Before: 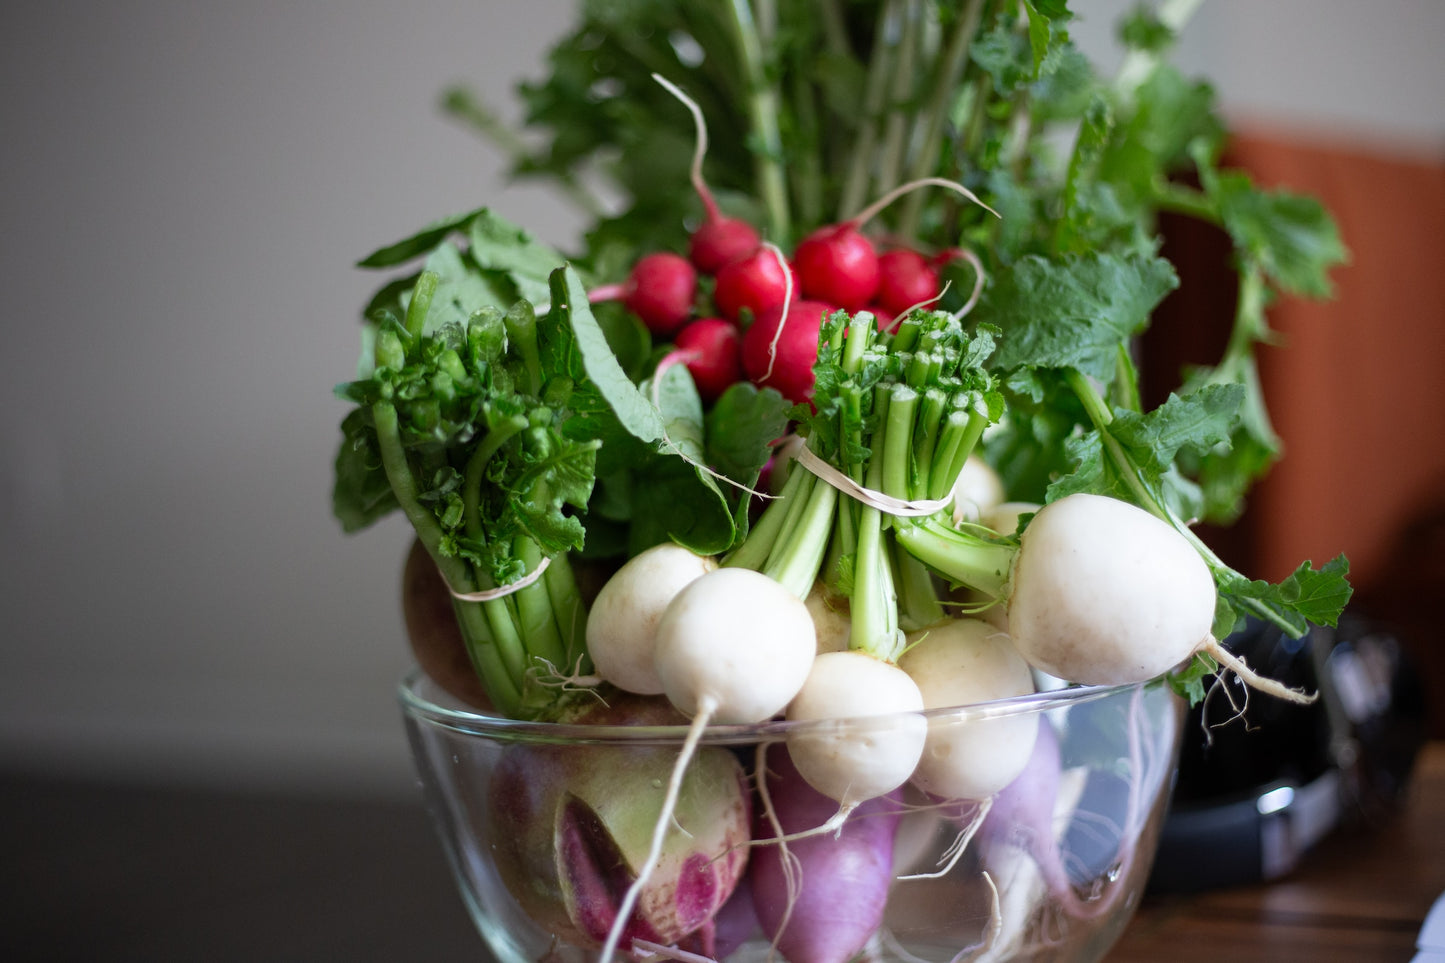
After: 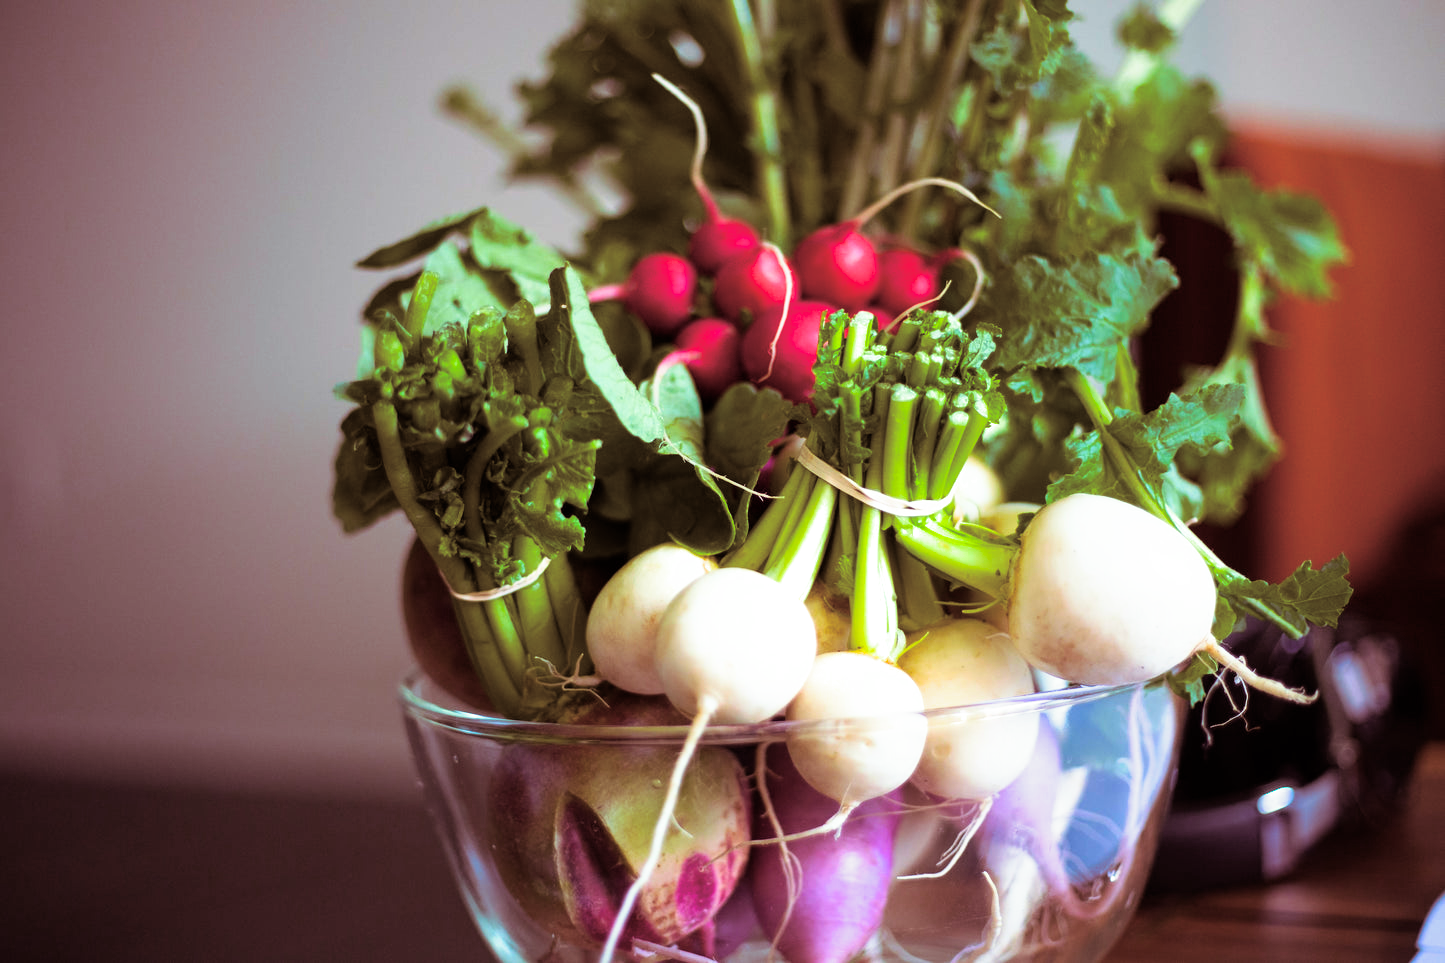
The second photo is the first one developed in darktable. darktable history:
split-toning: shadows › hue 360°
filmic rgb: black relative exposure -11.35 EV, white relative exposure 3.22 EV, hardness 6.76, color science v6 (2022)
color balance rgb: linear chroma grading › global chroma 20%, perceptual saturation grading › global saturation 25%, perceptual brilliance grading › global brilliance 20%, global vibrance 20%
